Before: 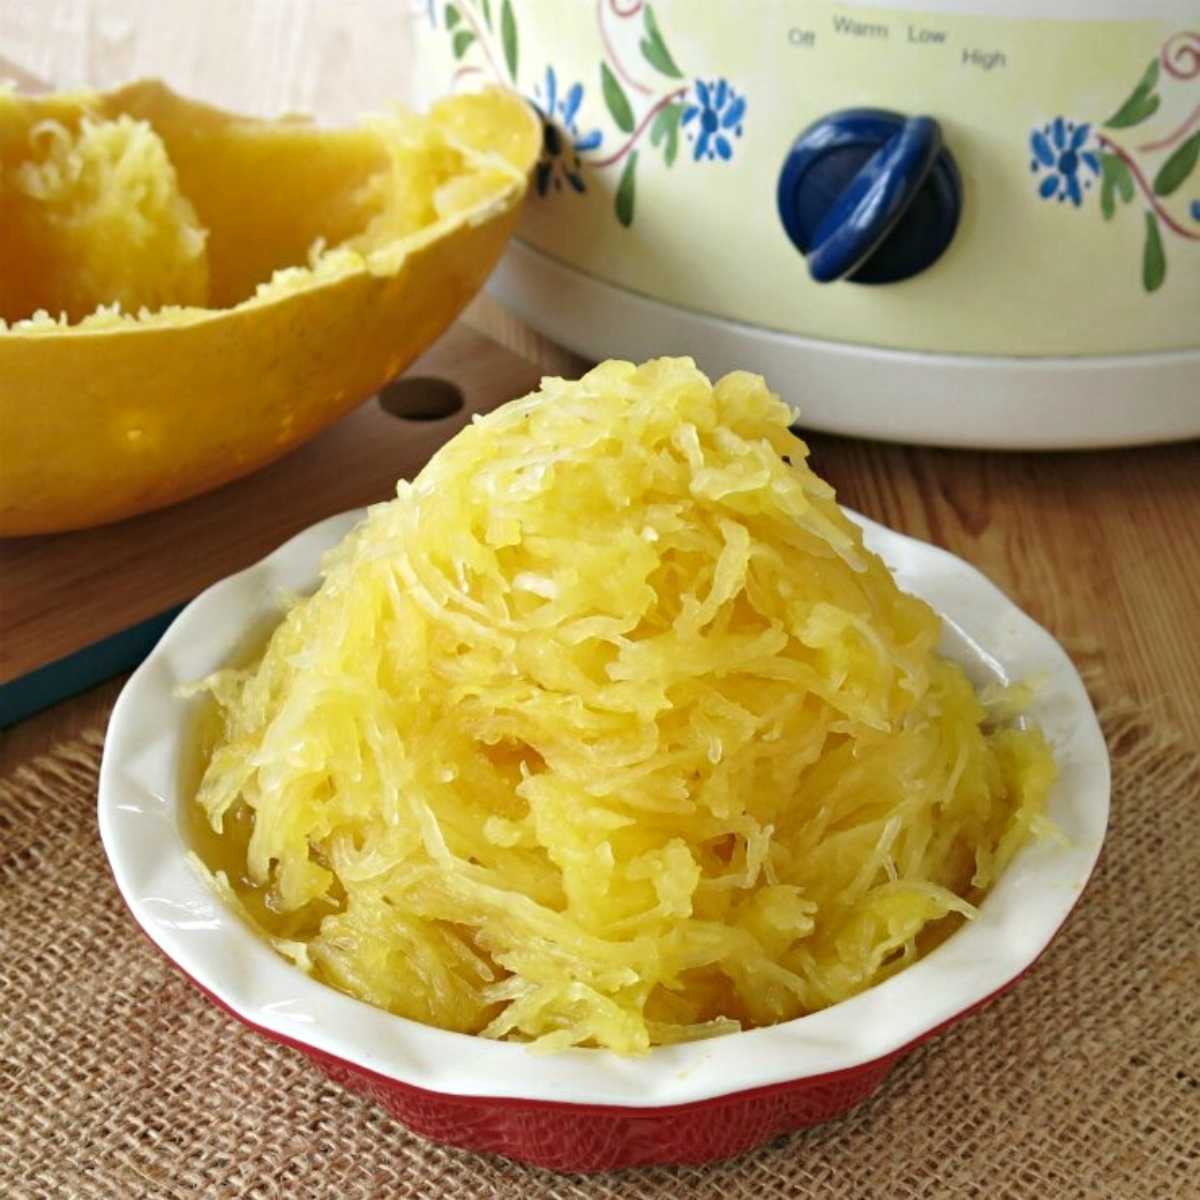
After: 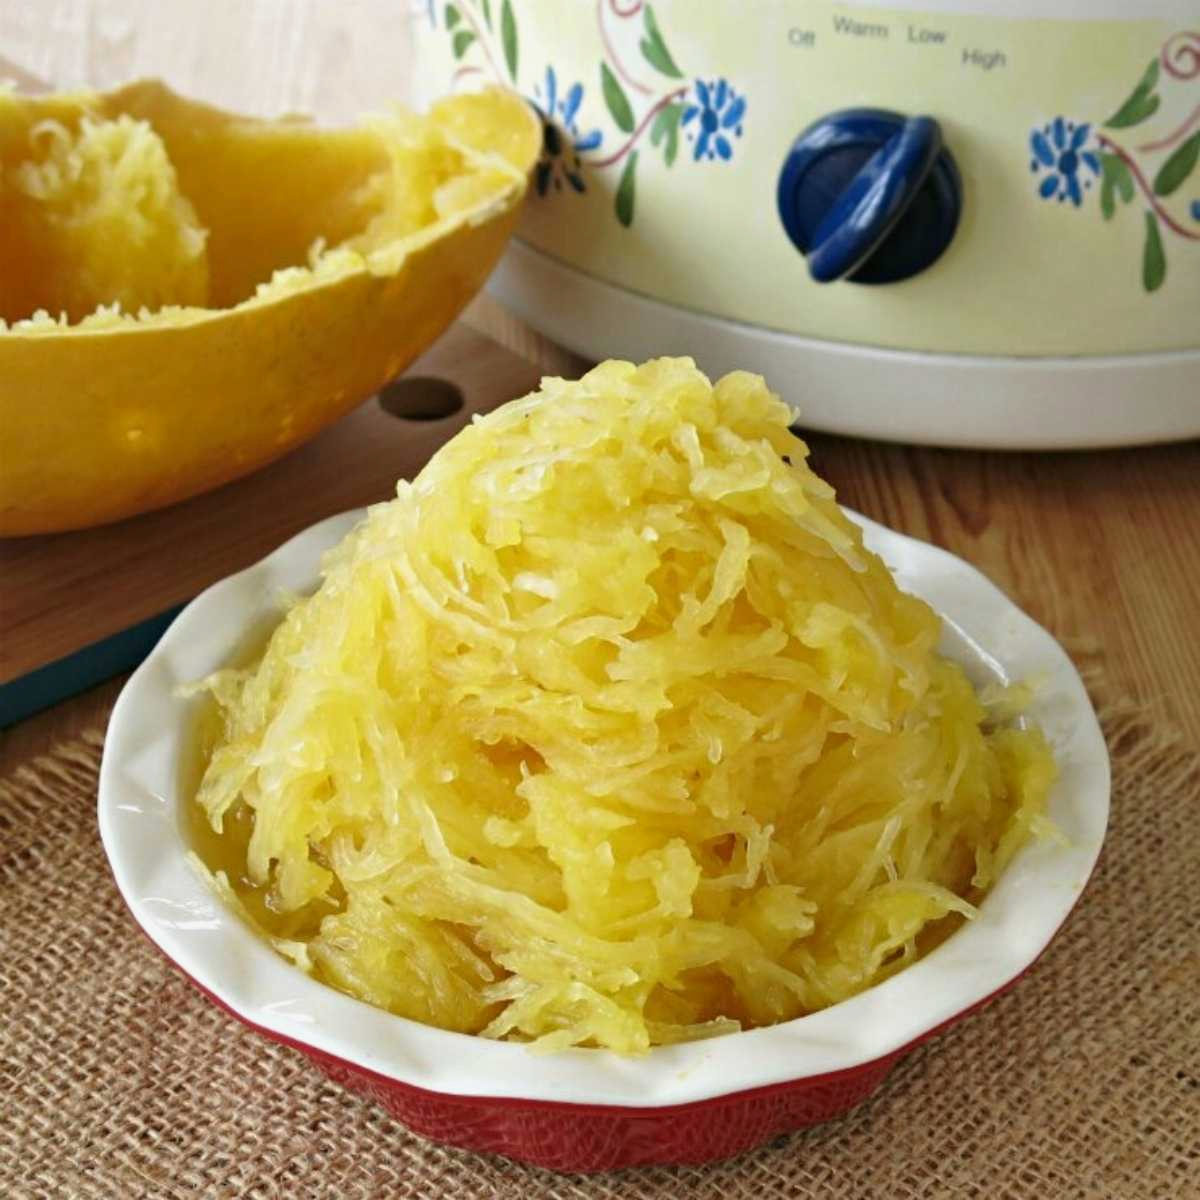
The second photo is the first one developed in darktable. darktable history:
exposure: exposure -0.116 EV, compensate highlight preservation false
